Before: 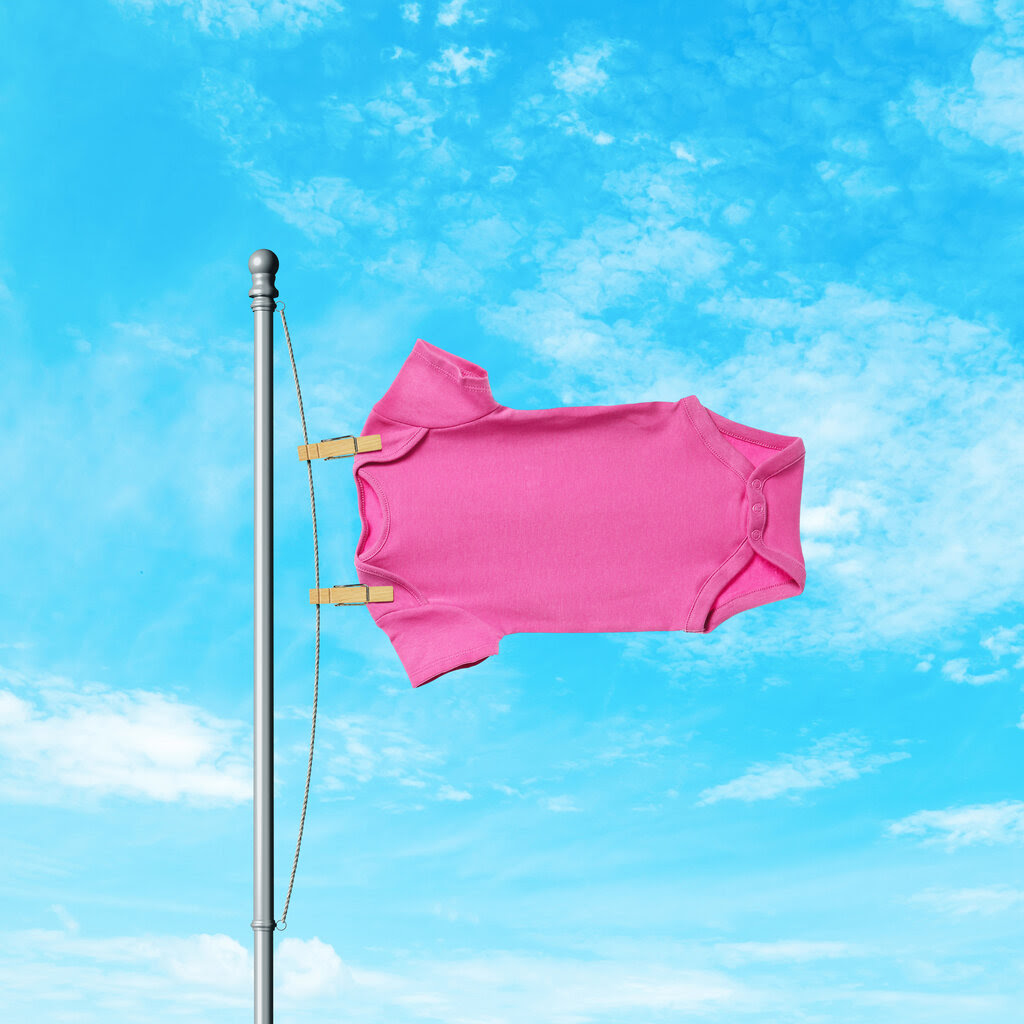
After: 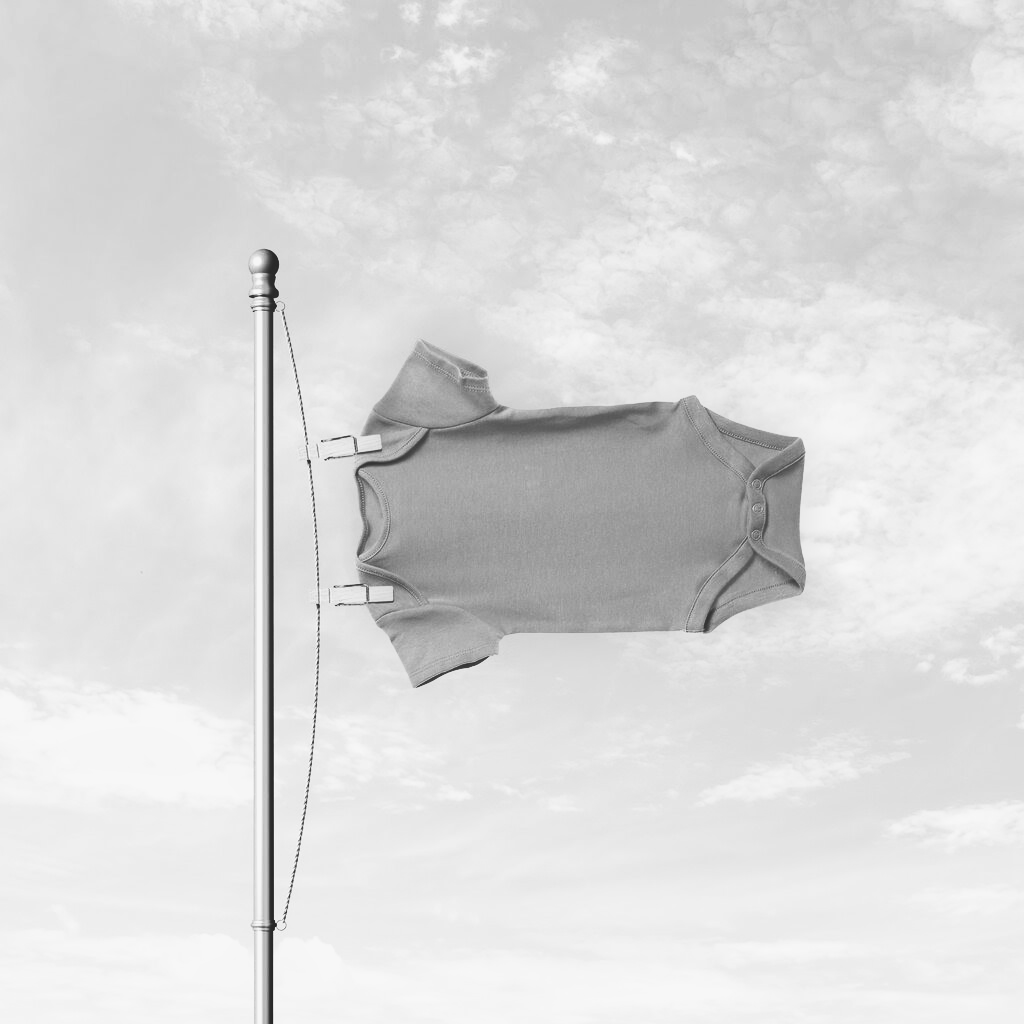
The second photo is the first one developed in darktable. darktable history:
exposure: compensate highlight preservation false
shadows and highlights: shadows 29.32, highlights -29.32, low approximation 0.01, soften with gaussian
color correction: highlights a* 14.46, highlights b* 5.85, shadows a* -5.53, shadows b* -15.24, saturation 0.85
monochrome: a -35.87, b 49.73, size 1.7
levels: levels [0.016, 0.5, 0.996]
rgb curve: curves: ch0 [(0, 0.186) (0.314, 0.284) (0.576, 0.466) (0.805, 0.691) (0.936, 0.886)]; ch1 [(0, 0.186) (0.314, 0.284) (0.581, 0.534) (0.771, 0.746) (0.936, 0.958)]; ch2 [(0, 0.216) (0.275, 0.39) (1, 1)], mode RGB, independent channels, compensate middle gray true, preserve colors none
base curve: curves: ch0 [(0, 0) (0.026, 0.03) (0.109, 0.232) (0.351, 0.748) (0.669, 0.968) (1, 1)], preserve colors none
